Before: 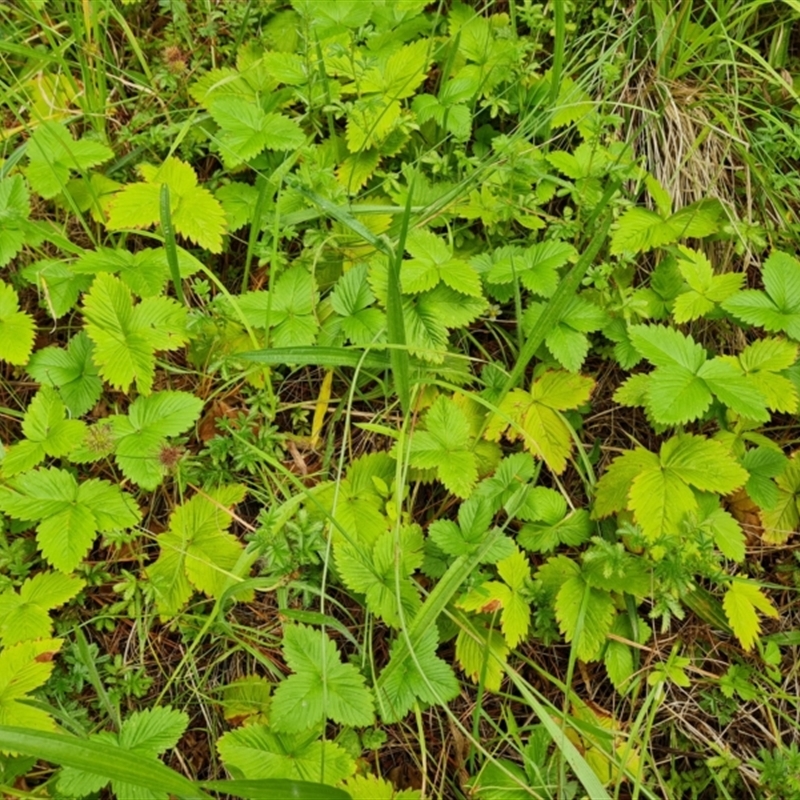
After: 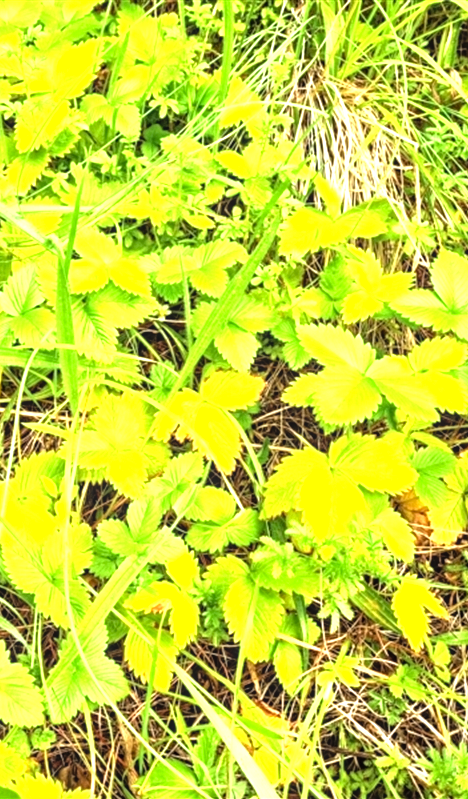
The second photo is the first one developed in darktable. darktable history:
local contrast: on, module defaults
crop: left 41.487%
tone equalizer: -8 EV -1.05 EV, -7 EV -1 EV, -6 EV -0.86 EV, -5 EV -0.557 EV, -3 EV 0.595 EV, -2 EV 0.866 EV, -1 EV 1.01 EV, +0 EV 1.07 EV
exposure: black level correction 0.001, exposure 1.033 EV, compensate highlight preservation false
